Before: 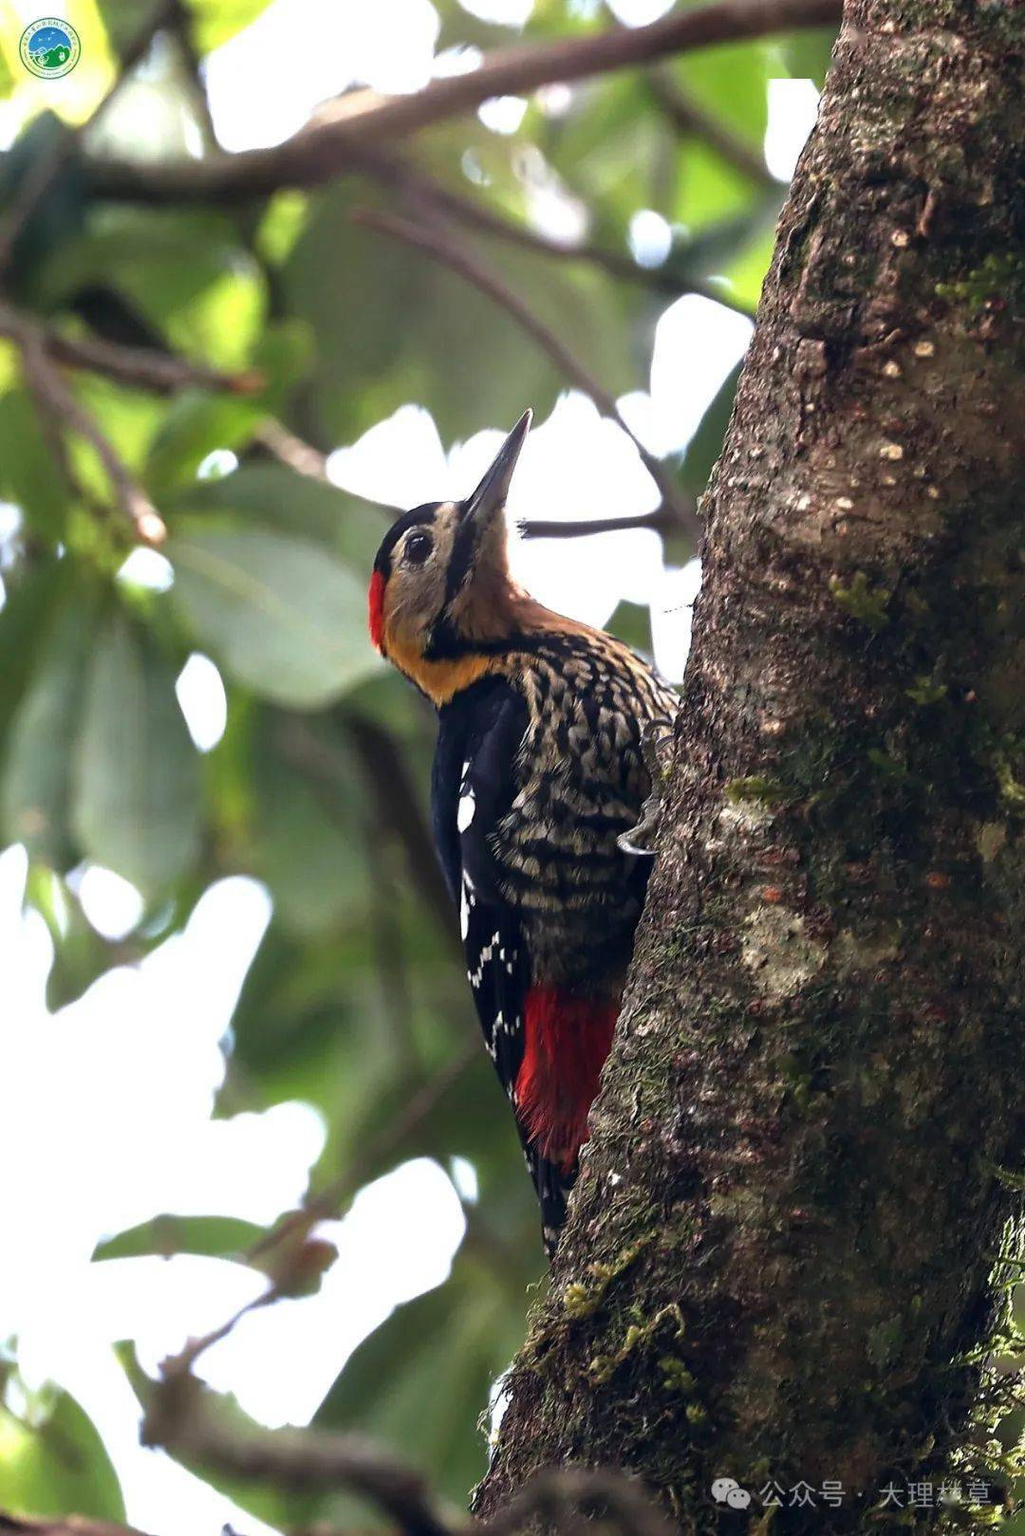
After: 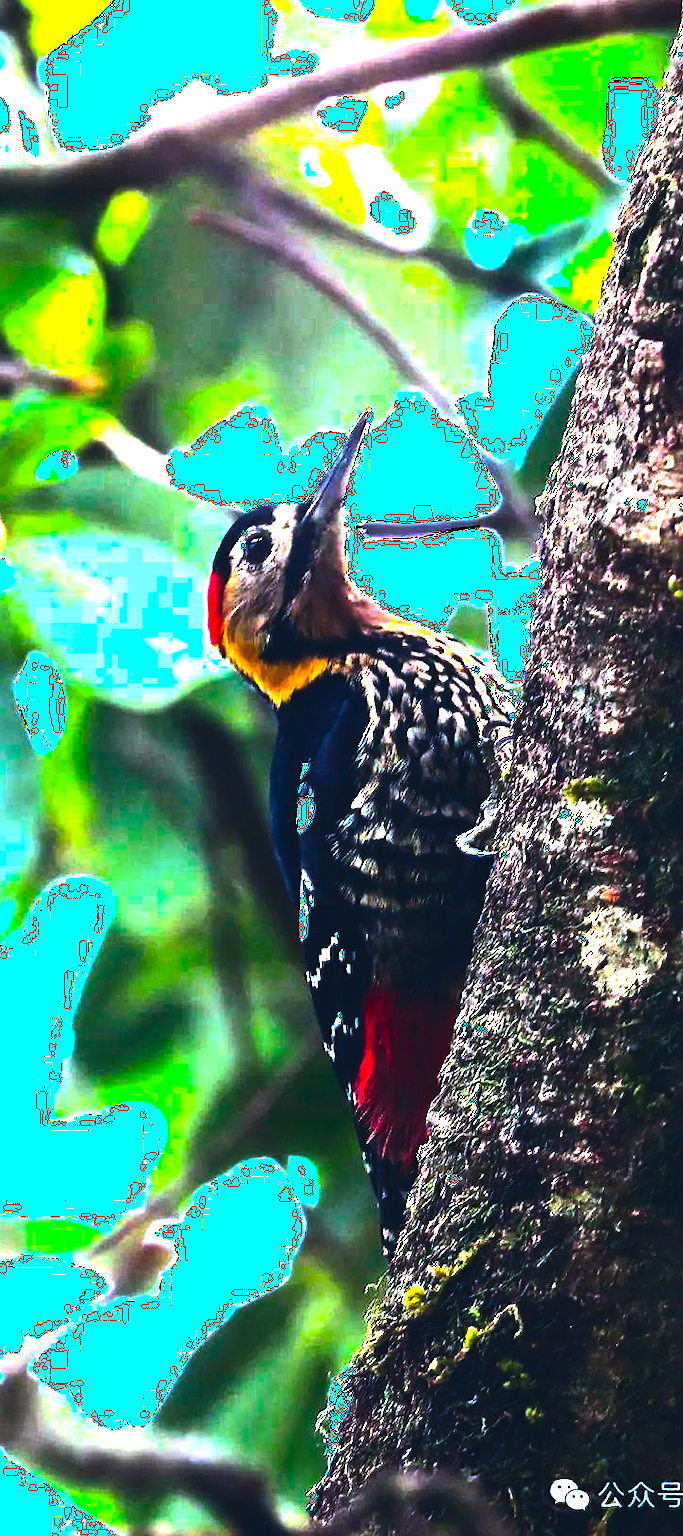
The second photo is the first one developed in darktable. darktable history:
color balance rgb: linear chroma grading › shadows -30%, linear chroma grading › global chroma 35%, perceptual saturation grading › global saturation 75%, perceptual saturation grading › shadows -30%, perceptual brilliance grading › highlights 75%, perceptual brilliance grading › shadows -30%, global vibrance 35%
color zones: curves: ch0 [(0, 0.5) (0.143, 0.52) (0.286, 0.5) (0.429, 0.5) (0.571, 0.5) (0.714, 0.5) (0.857, 0.5) (1, 0.5)]; ch1 [(0, 0.489) (0.155, 0.45) (0.286, 0.466) (0.429, 0.5) (0.571, 0.5) (0.714, 0.5) (0.857, 0.5) (1, 0.489)]
contrast brightness saturation: contrast 0.18, saturation 0.3
exposure: black level correction -0.028, compensate highlight preservation false
tone equalizer: -8 EV -1.08 EV, -7 EV -1.01 EV, -6 EV -0.867 EV, -5 EV -0.578 EV, -3 EV 0.578 EV, -2 EV 0.867 EV, -1 EV 1.01 EV, +0 EV 1.08 EV, edges refinement/feathering 500, mask exposure compensation -1.57 EV, preserve details no
crop and rotate: left 15.754%, right 17.579%
color calibration: x 0.37, y 0.382, temperature 4313.32 K
